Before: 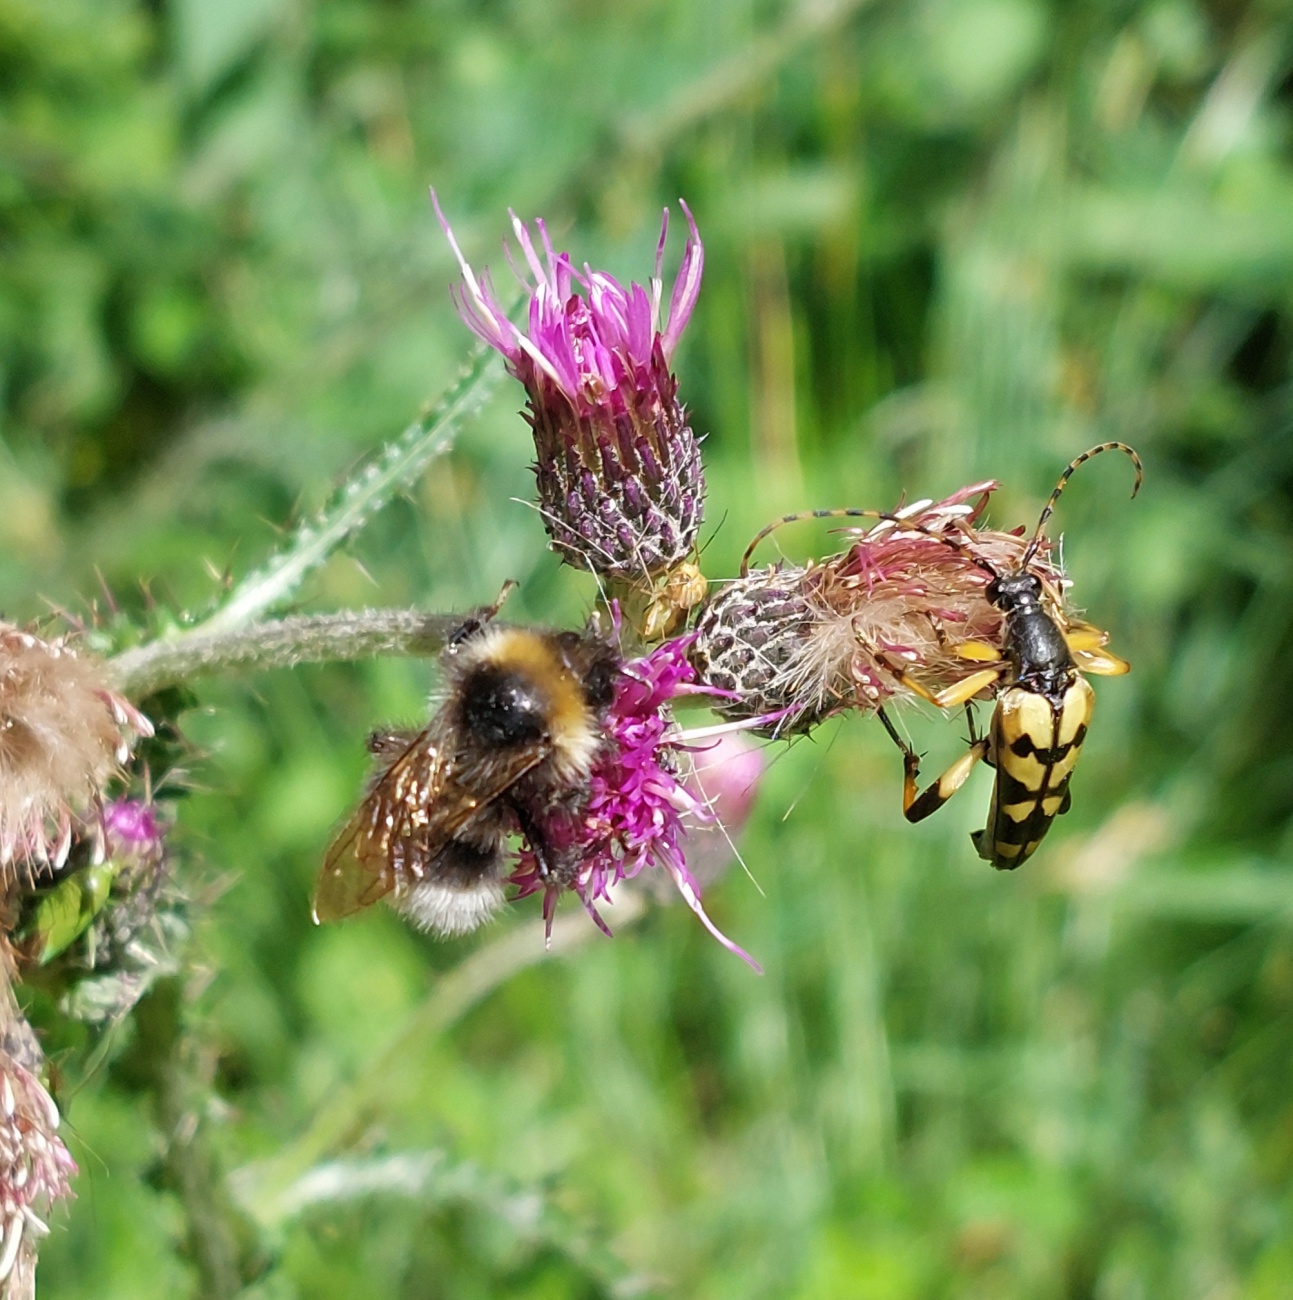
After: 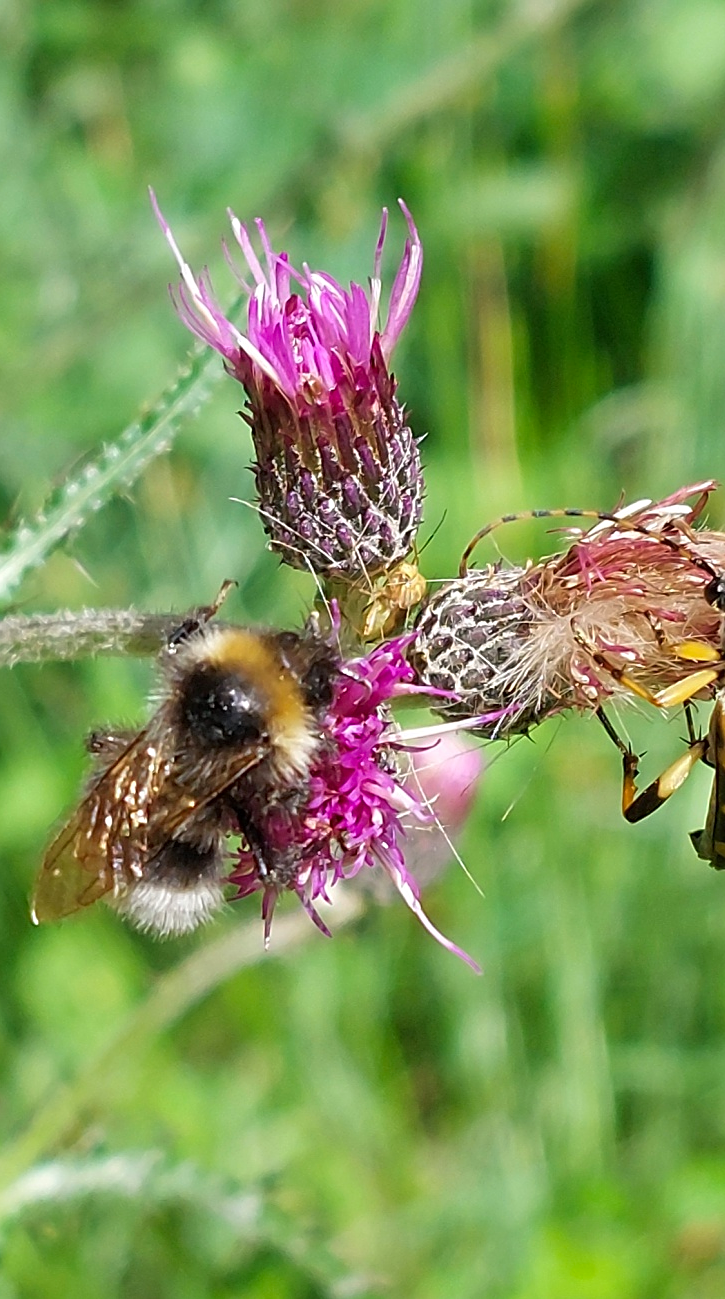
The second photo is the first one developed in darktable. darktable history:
contrast brightness saturation: saturation 0.099
crop: left 21.775%, right 22.147%, bottom 0.005%
sharpen: on, module defaults
